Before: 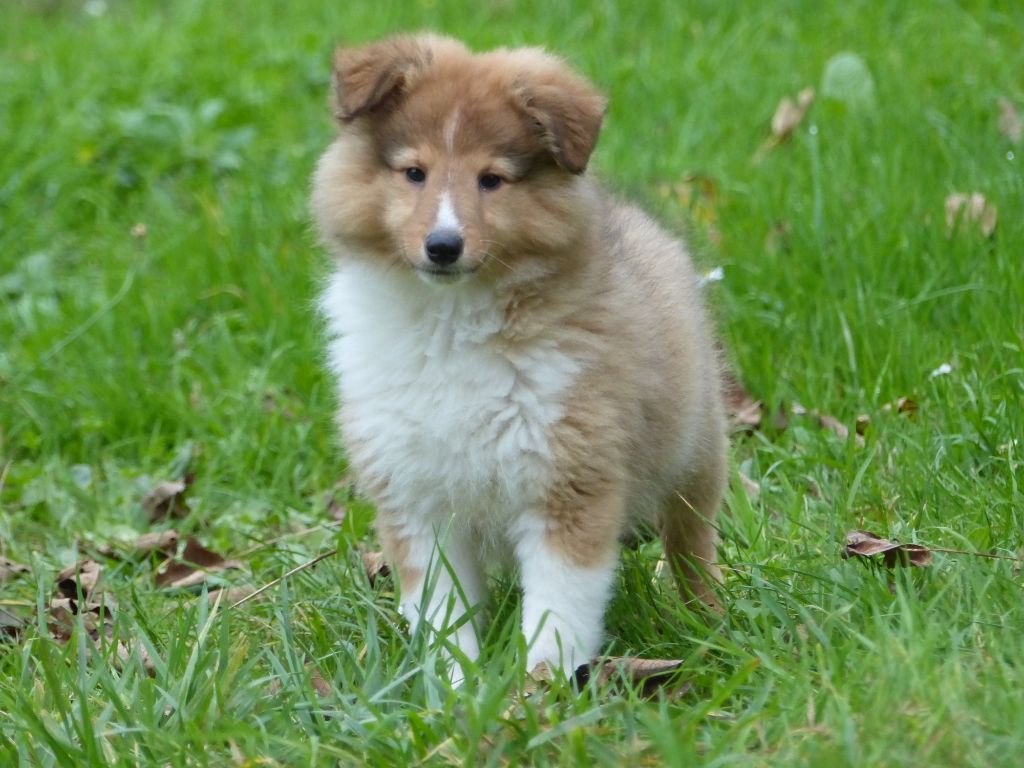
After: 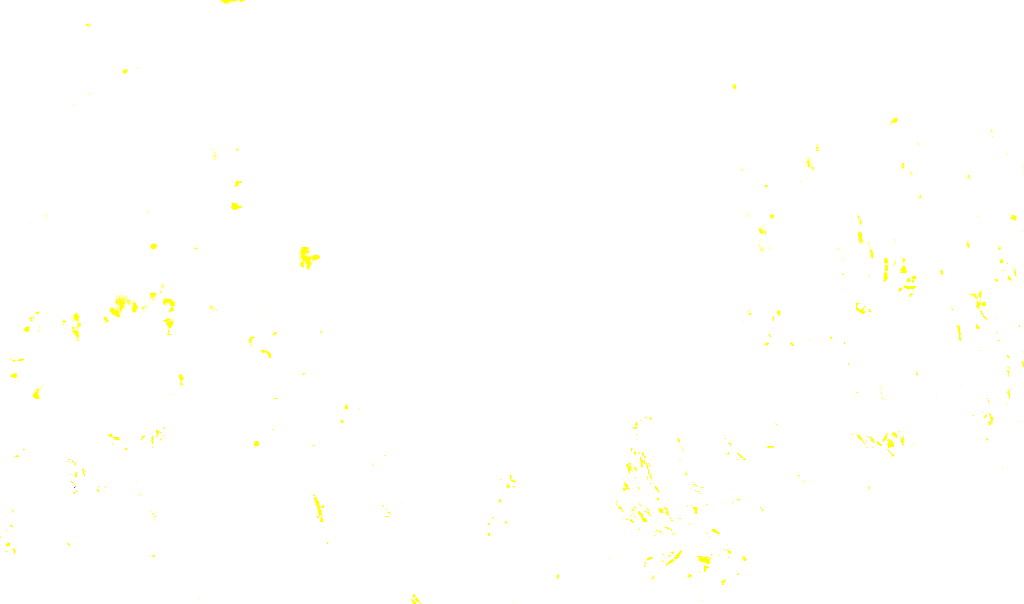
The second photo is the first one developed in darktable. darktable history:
tone equalizer: -8 EV -1.08 EV, -7 EV -1.01 EV, -6 EV -0.867 EV, -5 EV -0.578 EV, -3 EV 0.578 EV, -2 EV 0.867 EV, -1 EV 1.01 EV, +0 EV 1.08 EV, edges refinement/feathering 500, mask exposure compensation -1.57 EV, preserve details no
exposure: exposure 8 EV, compensate highlight preservation false
crop and rotate: top 15.774%, bottom 5.506%
